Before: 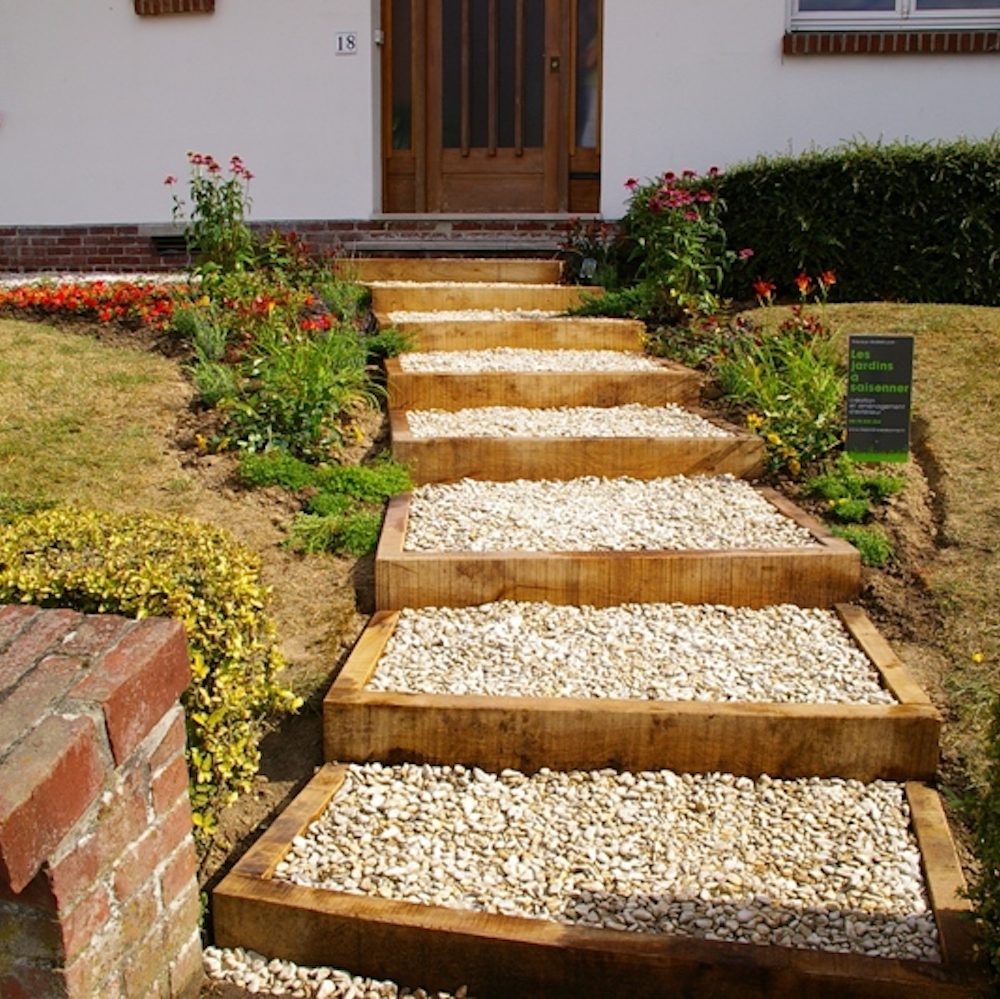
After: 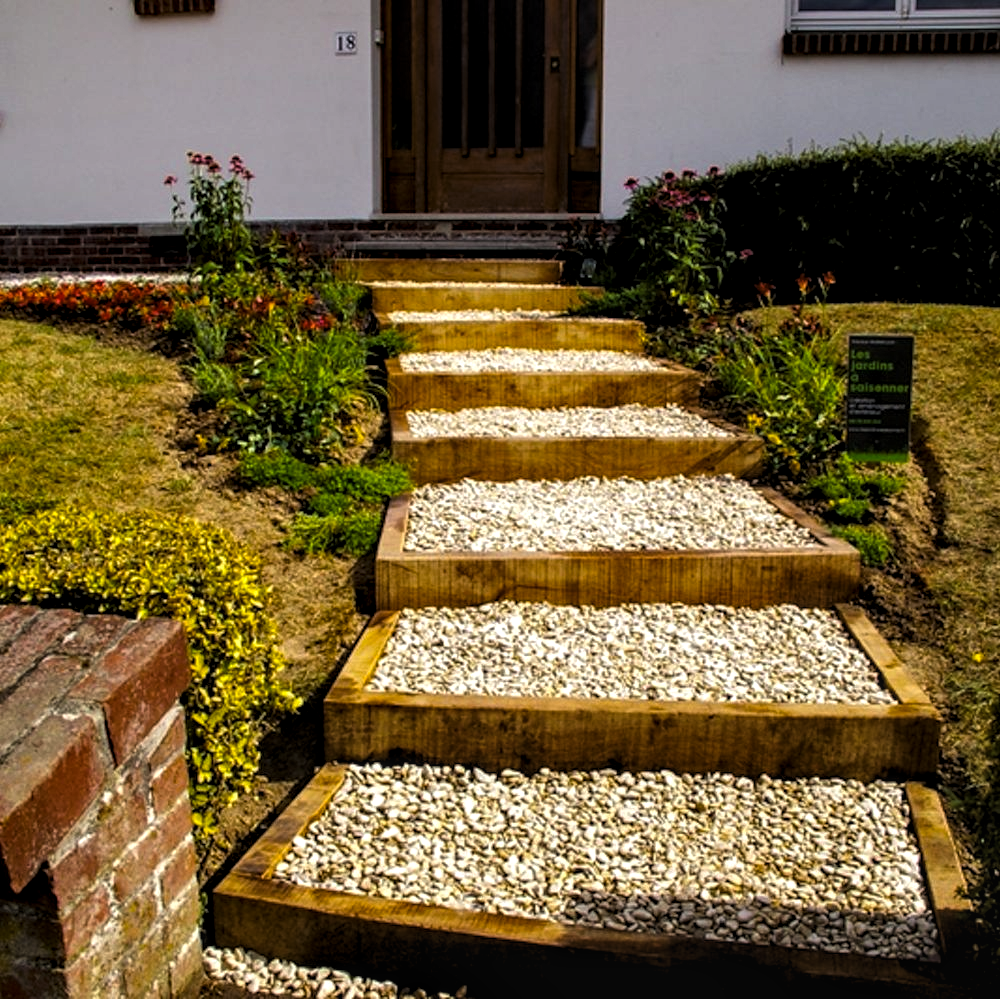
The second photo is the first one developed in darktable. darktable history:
local contrast: detail 130%
color balance: mode lift, gamma, gain (sRGB)
levels: levels [0.101, 0.578, 0.953]
color balance rgb: perceptual saturation grading › global saturation 30%, global vibrance 20%
